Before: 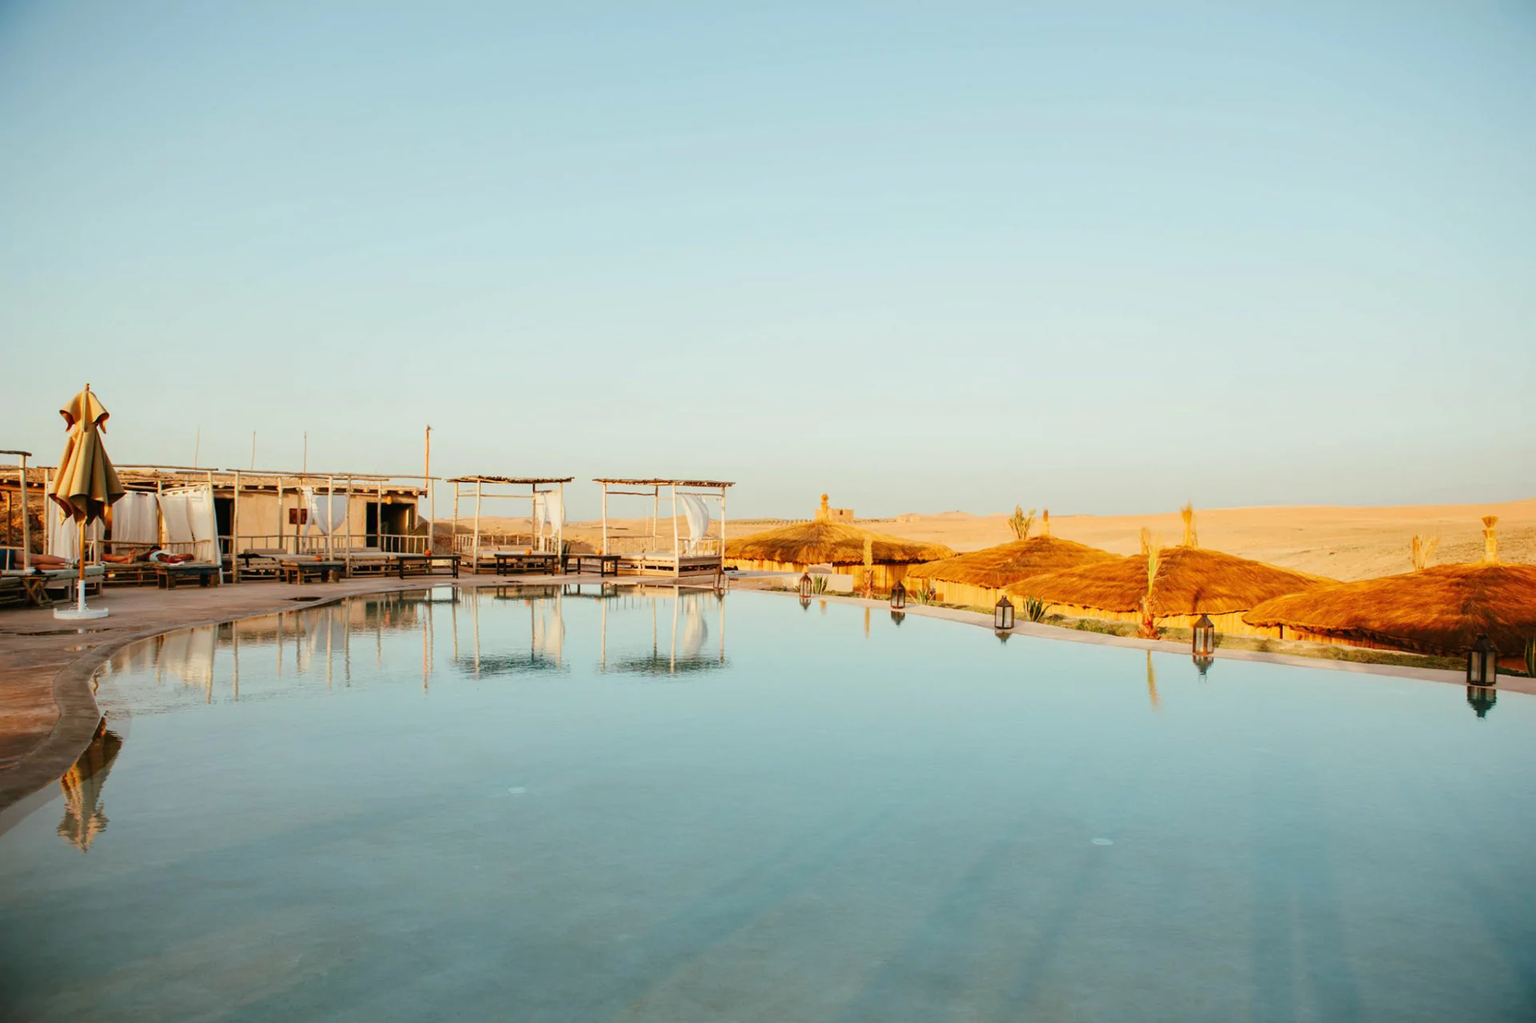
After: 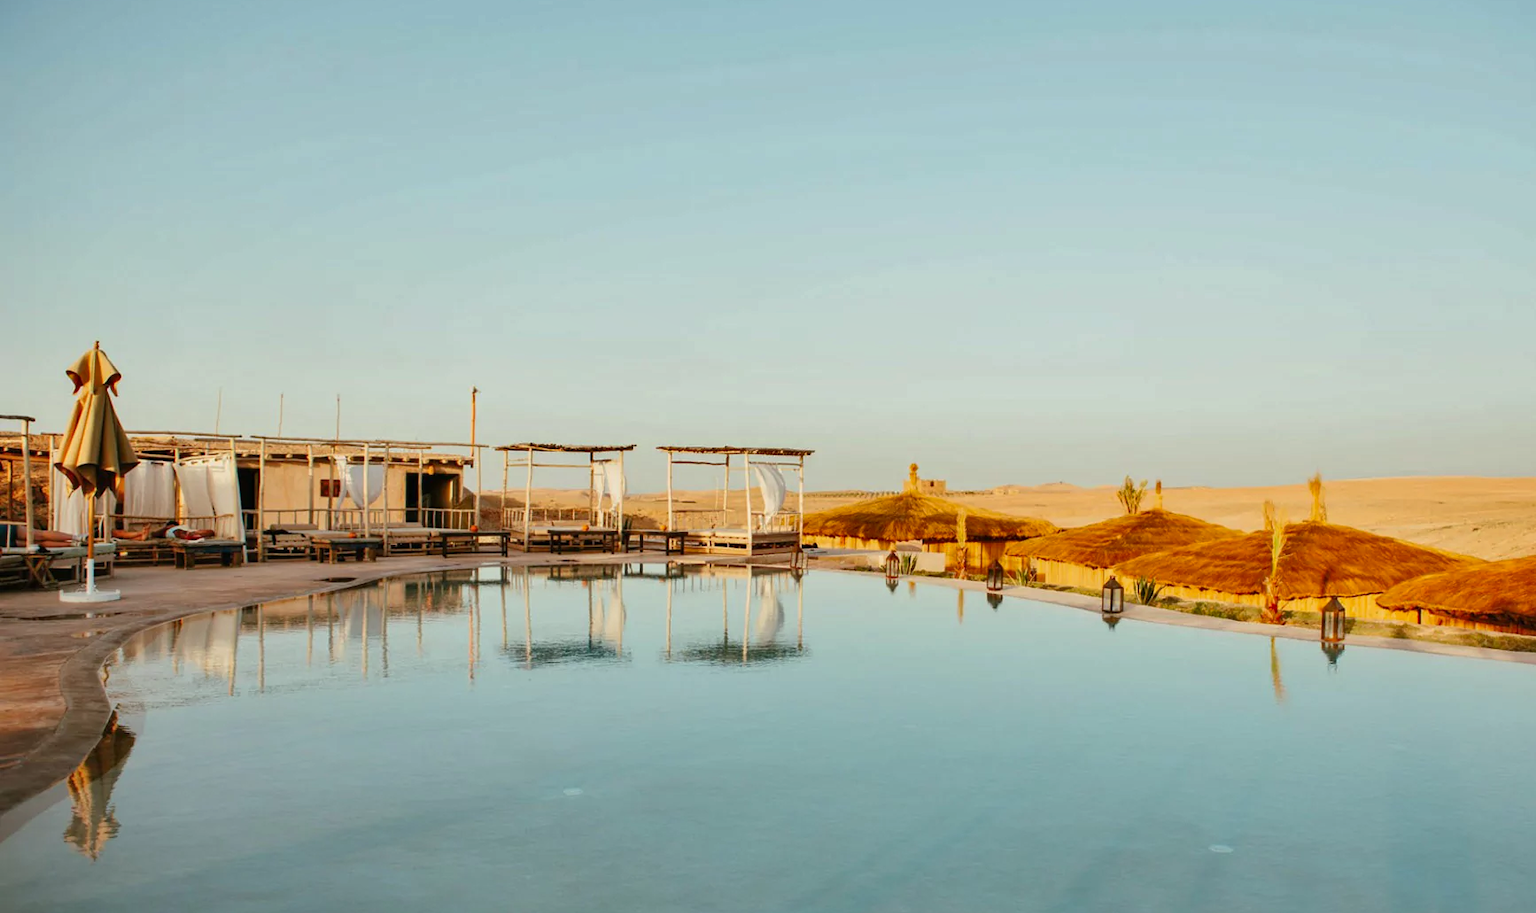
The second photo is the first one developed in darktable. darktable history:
crop: top 7.49%, right 9.717%, bottom 11.943%
shadows and highlights: shadows 60, soften with gaussian
